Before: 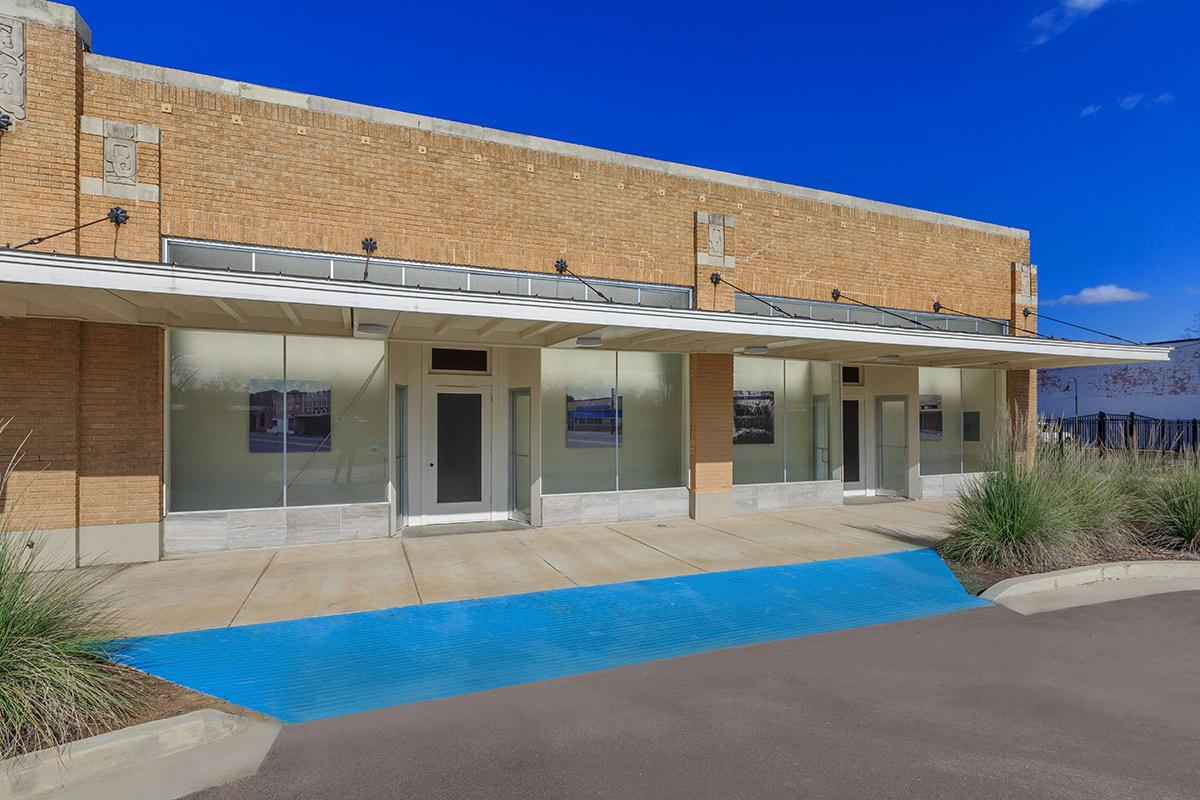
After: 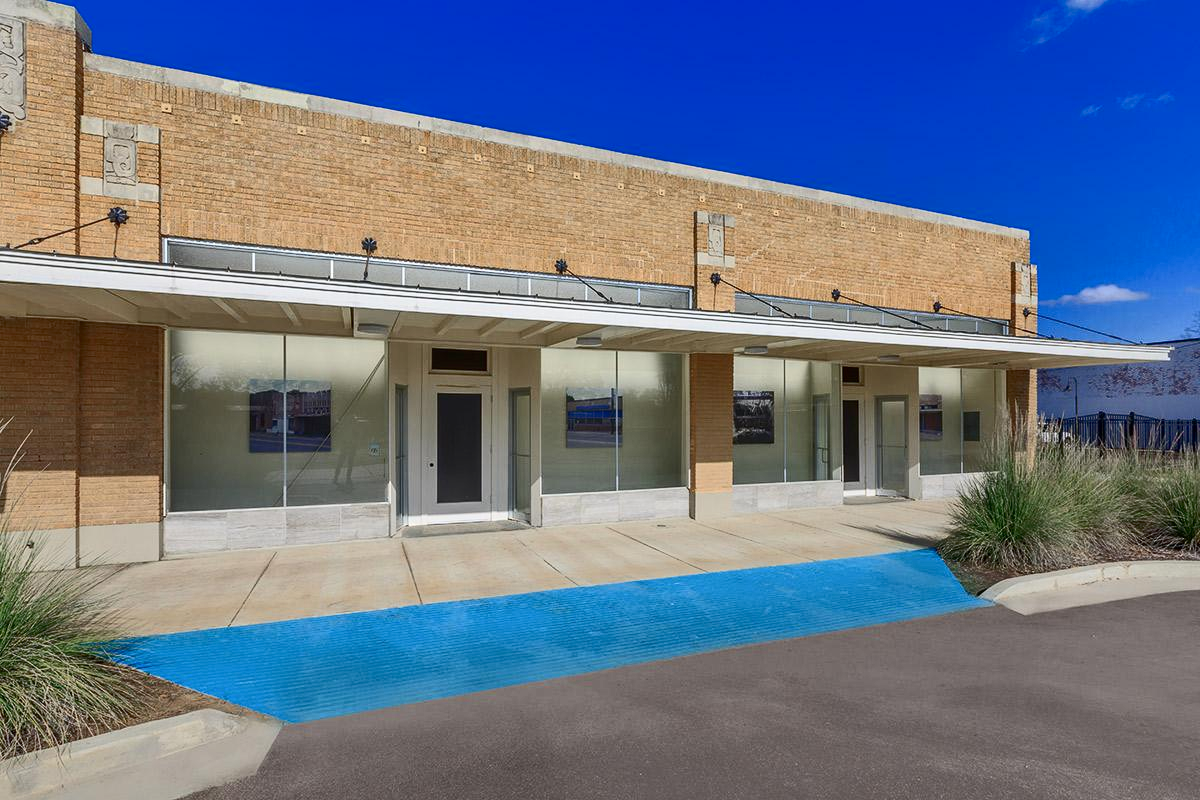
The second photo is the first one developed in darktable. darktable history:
shadows and highlights: on, module defaults
contrast brightness saturation: contrast 0.273
